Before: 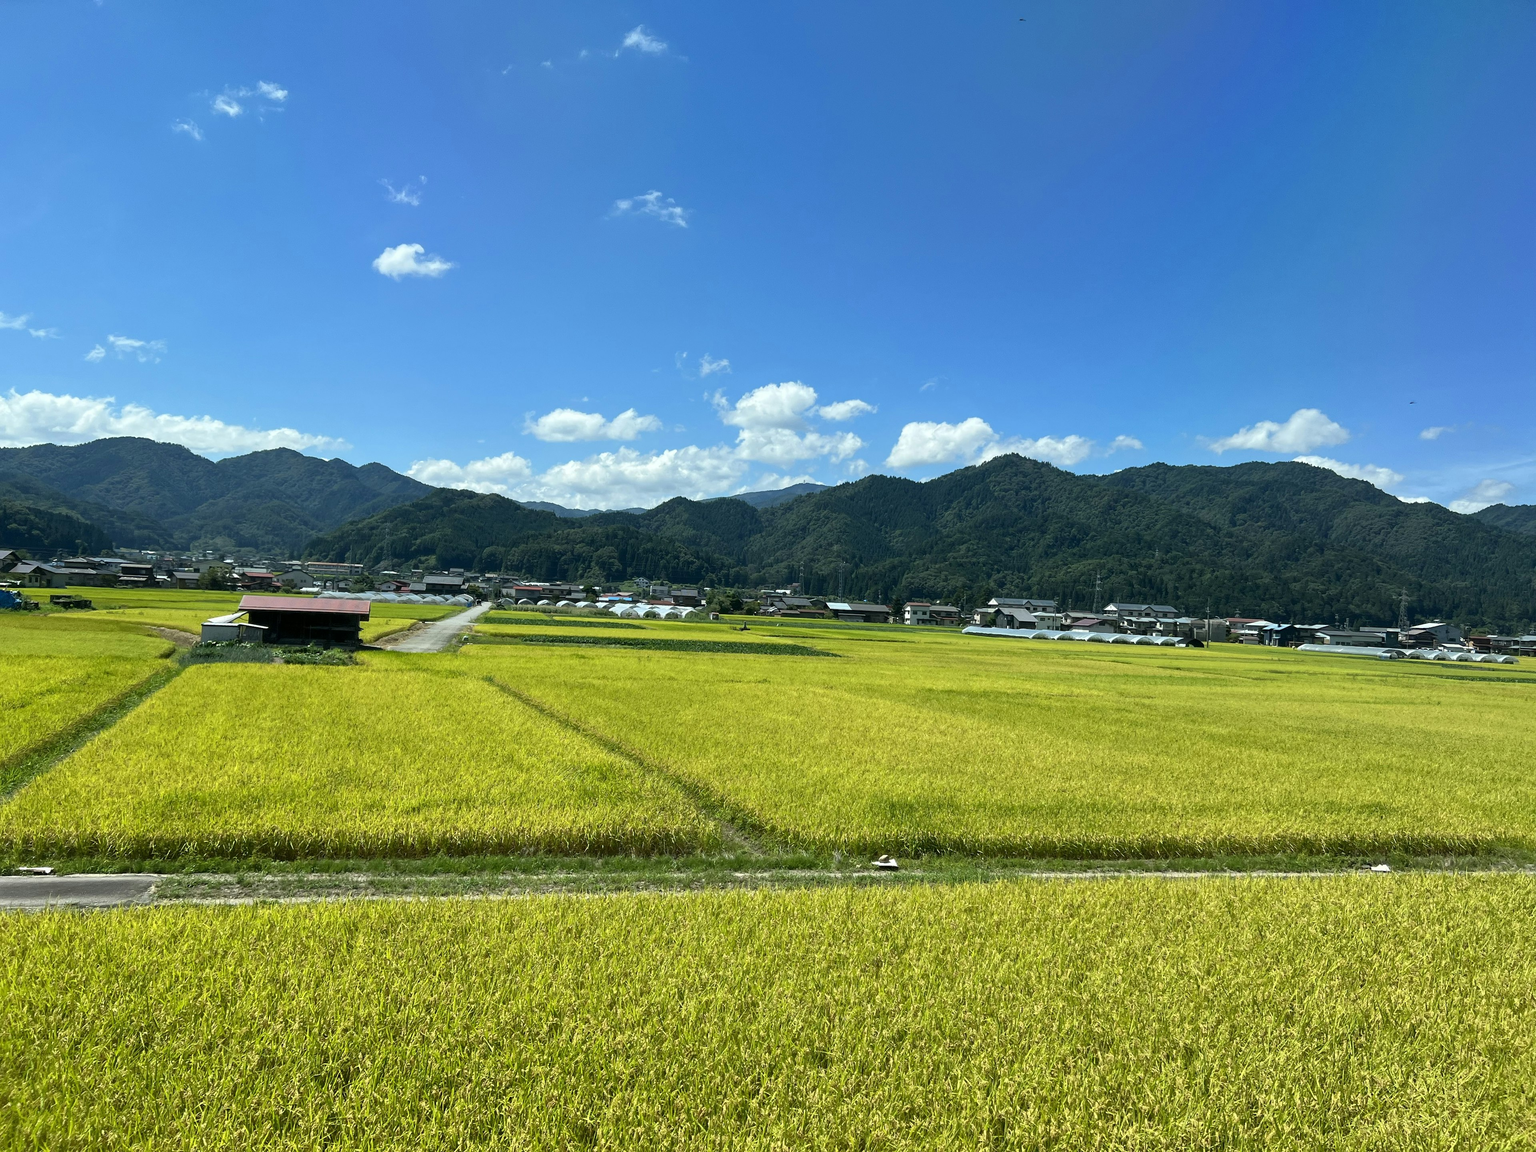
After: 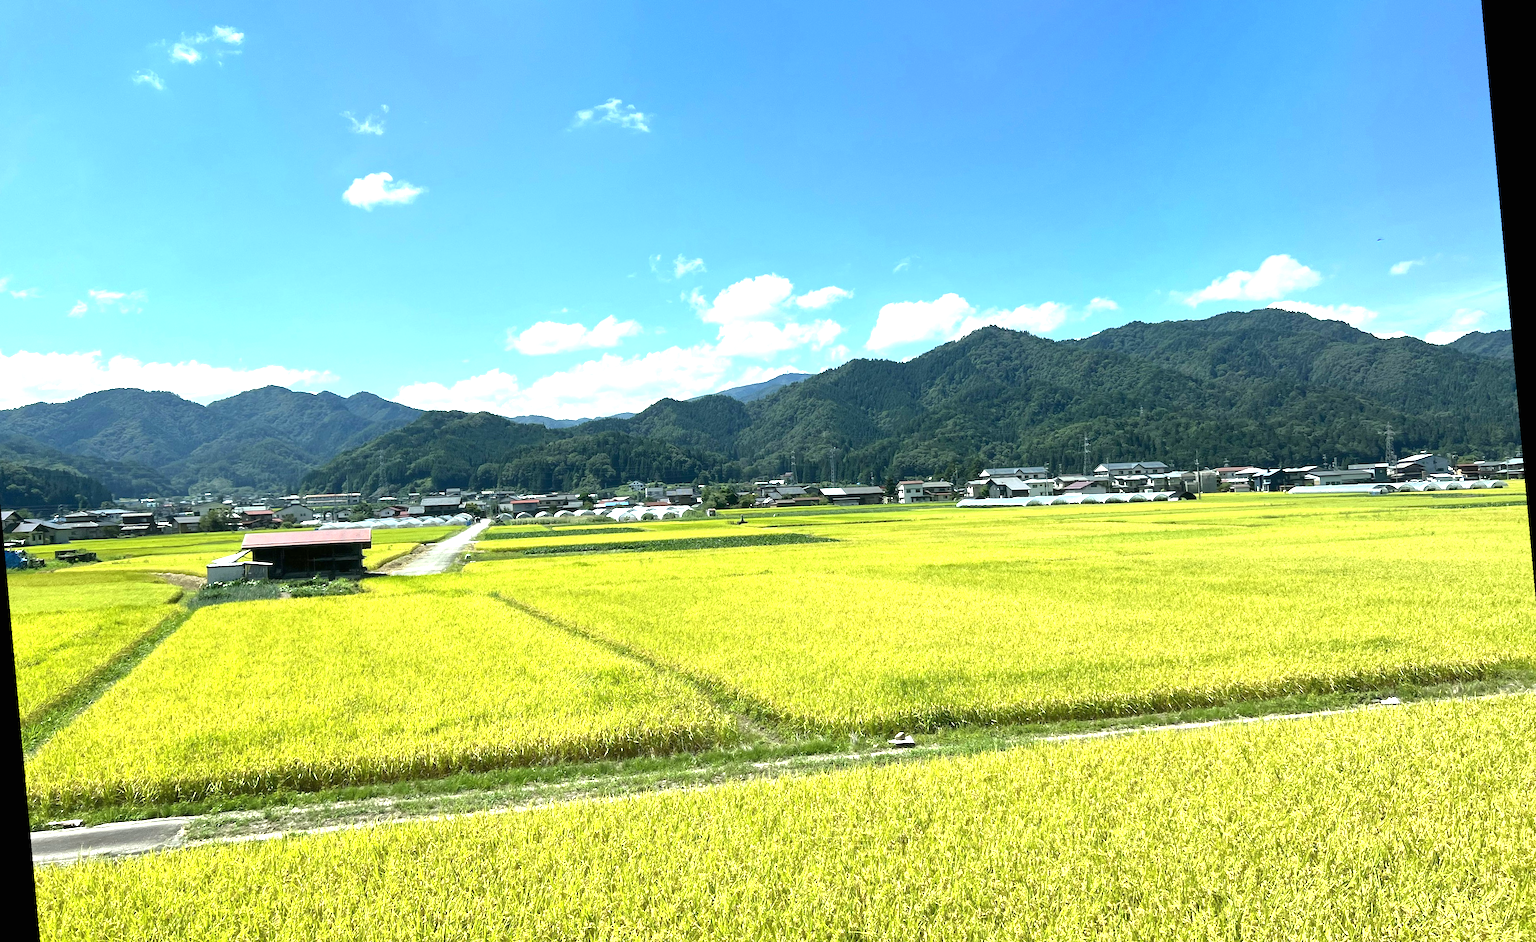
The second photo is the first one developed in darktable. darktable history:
rotate and perspective: rotation -5.2°, automatic cropping off
crop and rotate: left 2.991%, top 13.302%, right 1.981%, bottom 12.636%
exposure: black level correction 0, exposure 1.2 EV, compensate exposure bias true, compensate highlight preservation false
